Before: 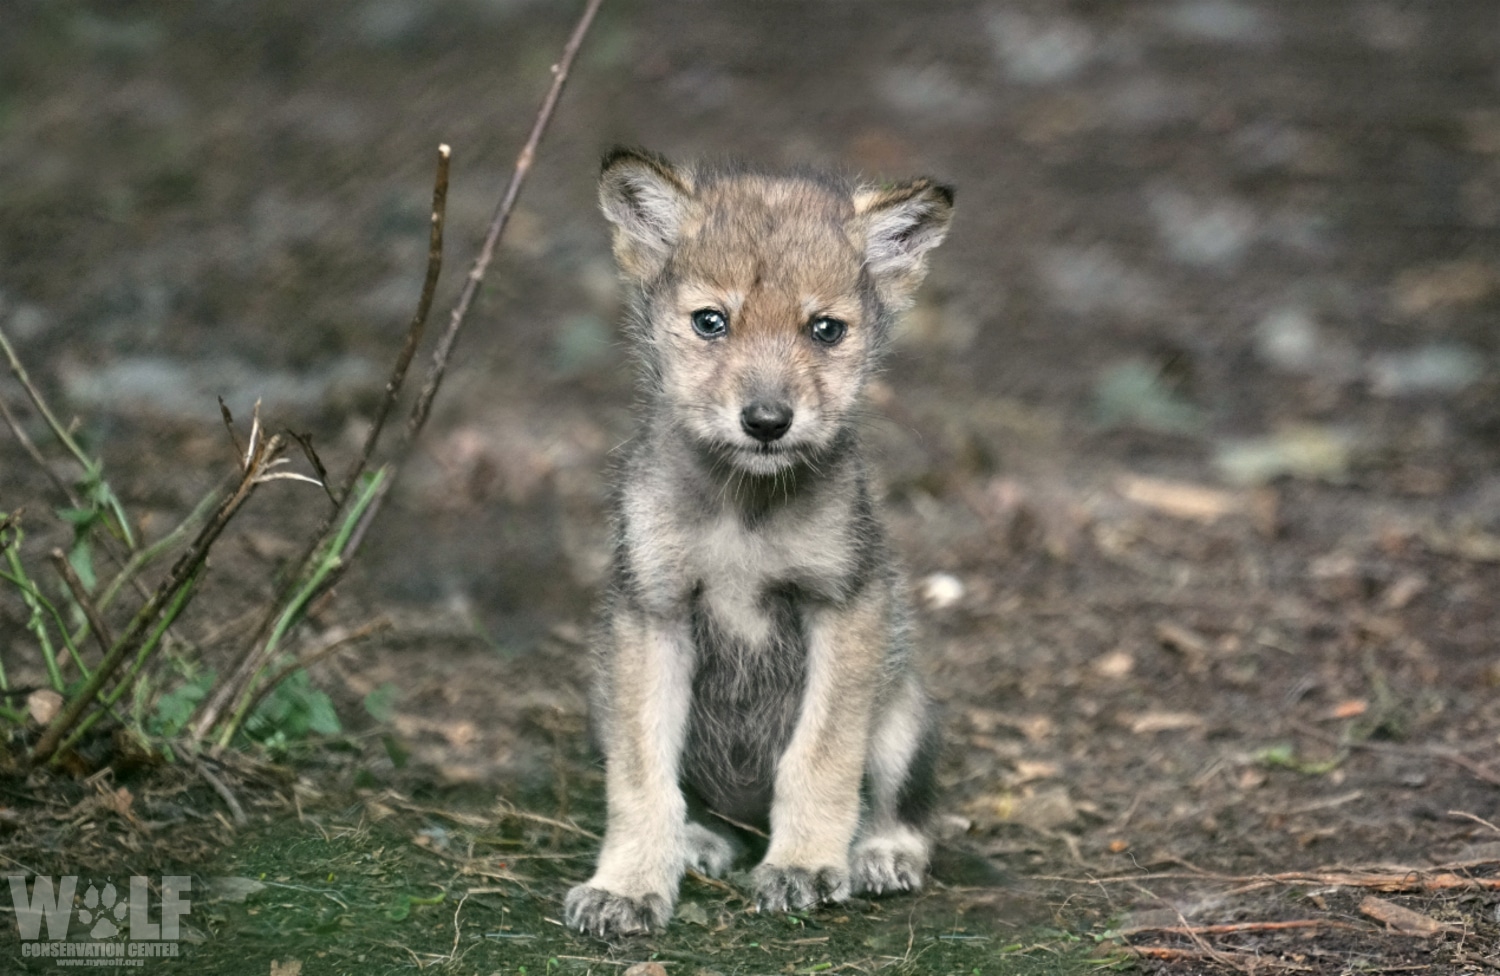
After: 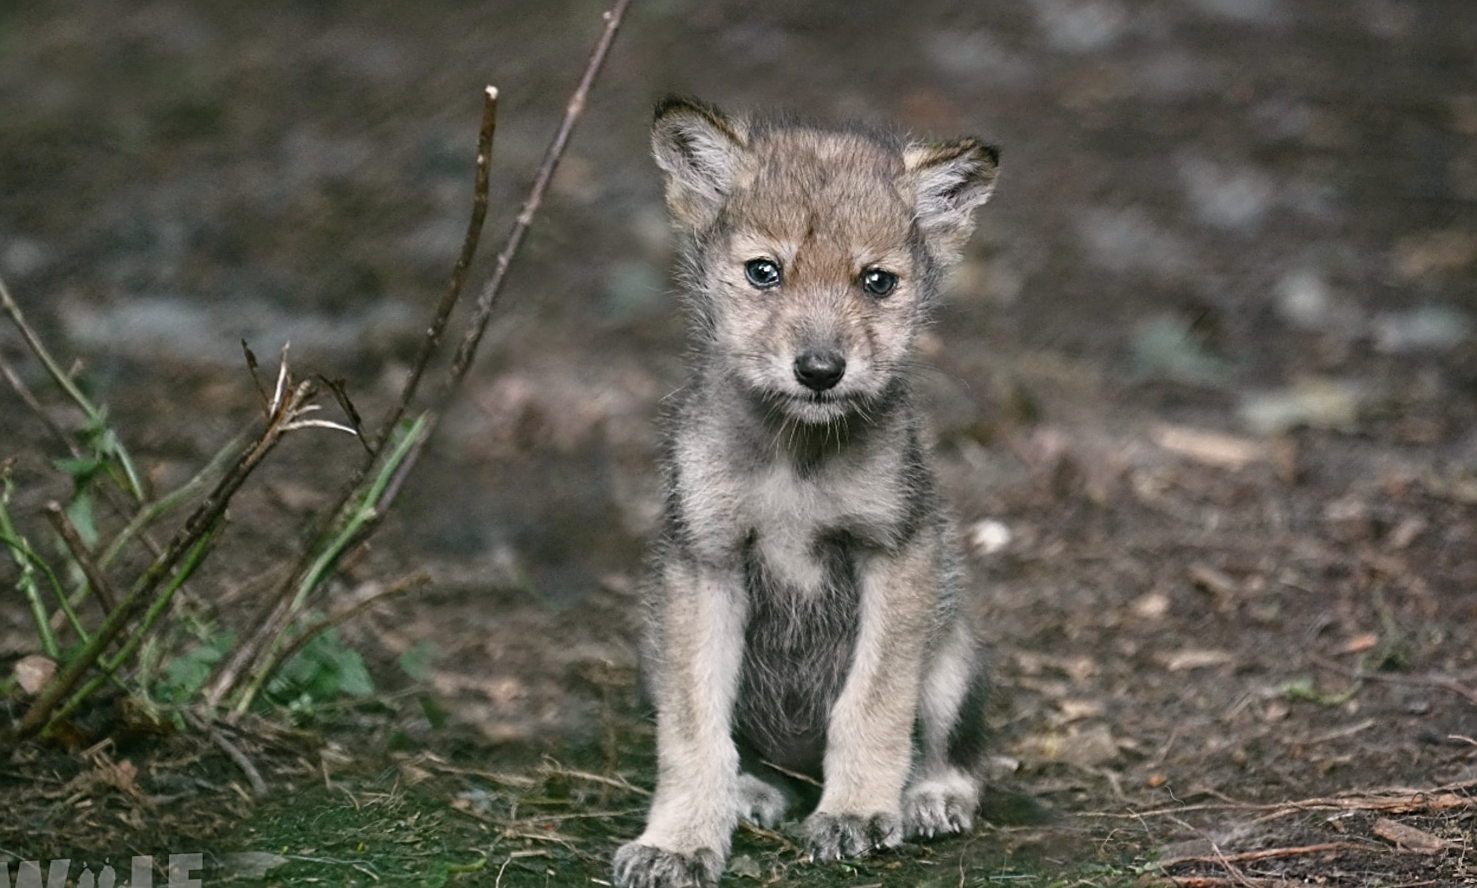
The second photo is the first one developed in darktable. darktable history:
color balance rgb: shadows lift › luminance -10%, shadows lift › chroma 1%, shadows lift › hue 113°, power › luminance -15%, highlights gain › chroma 0.2%, highlights gain › hue 333°, global offset › luminance 0.5%, perceptual saturation grading › global saturation 20%, perceptual saturation grading › highlights -50%, perceptual saturation grading › shadows 25%, contrast -10%
rotate and perspective: rotation -0.013°, lens shift (vertical) -0.027, lens shift (horizontal) 0.178, crop left 0.016, crop right 0.989, crop top 0.082, crop bottom 0.918
sharpen: on, module defaults
white balance: red 1.009, blue 1.027
